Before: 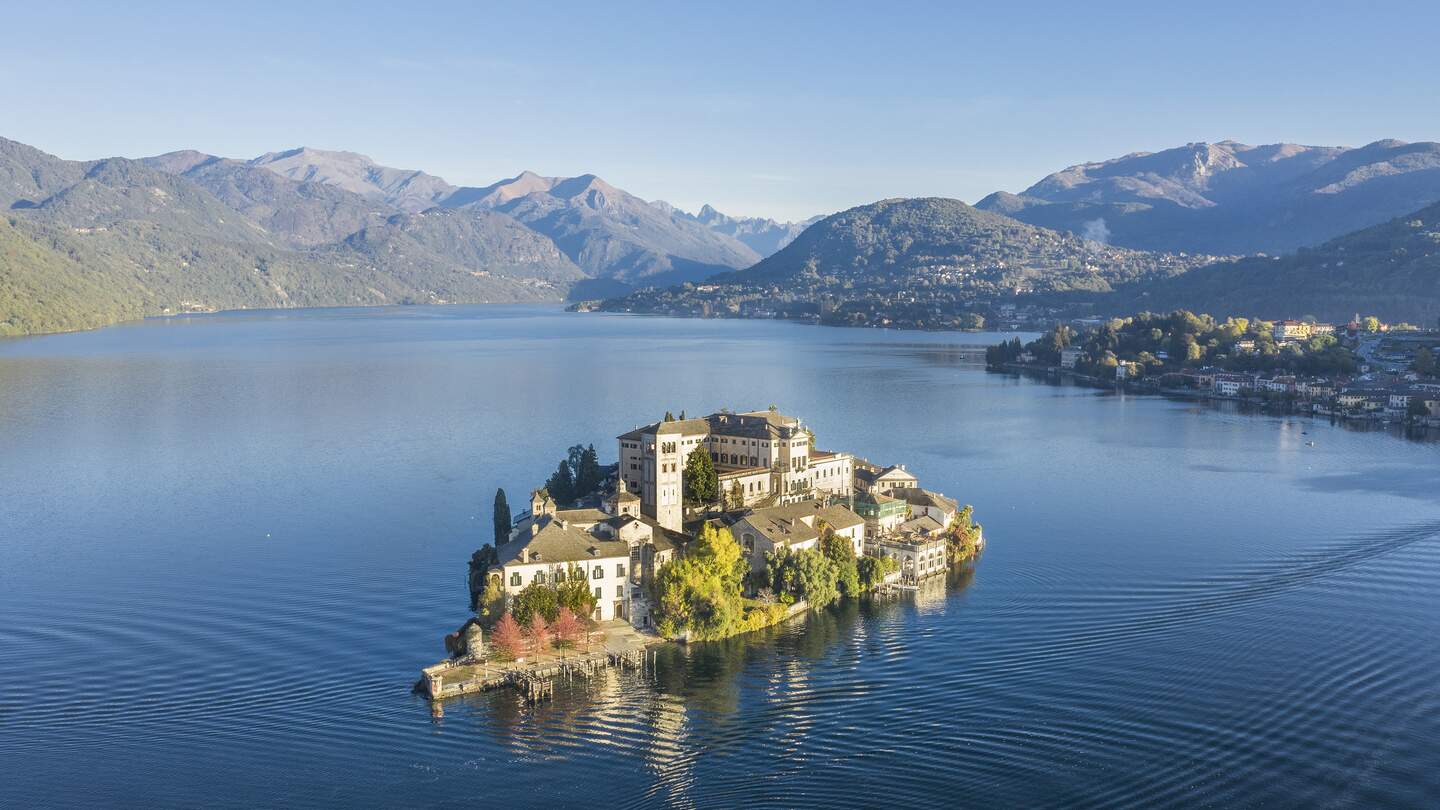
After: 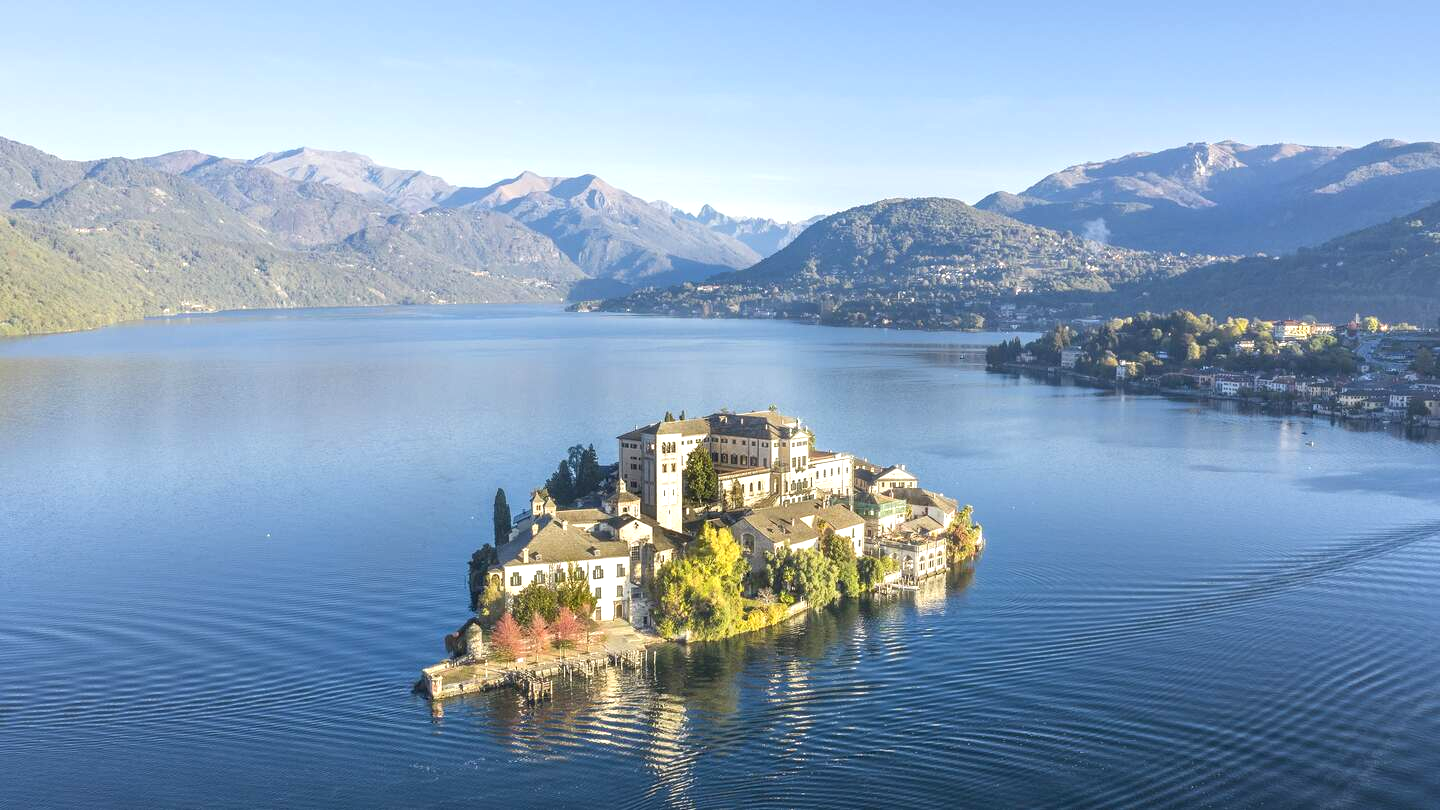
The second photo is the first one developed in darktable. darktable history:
exposure: exposure 0.496 EV, compensate highlight preservation false
